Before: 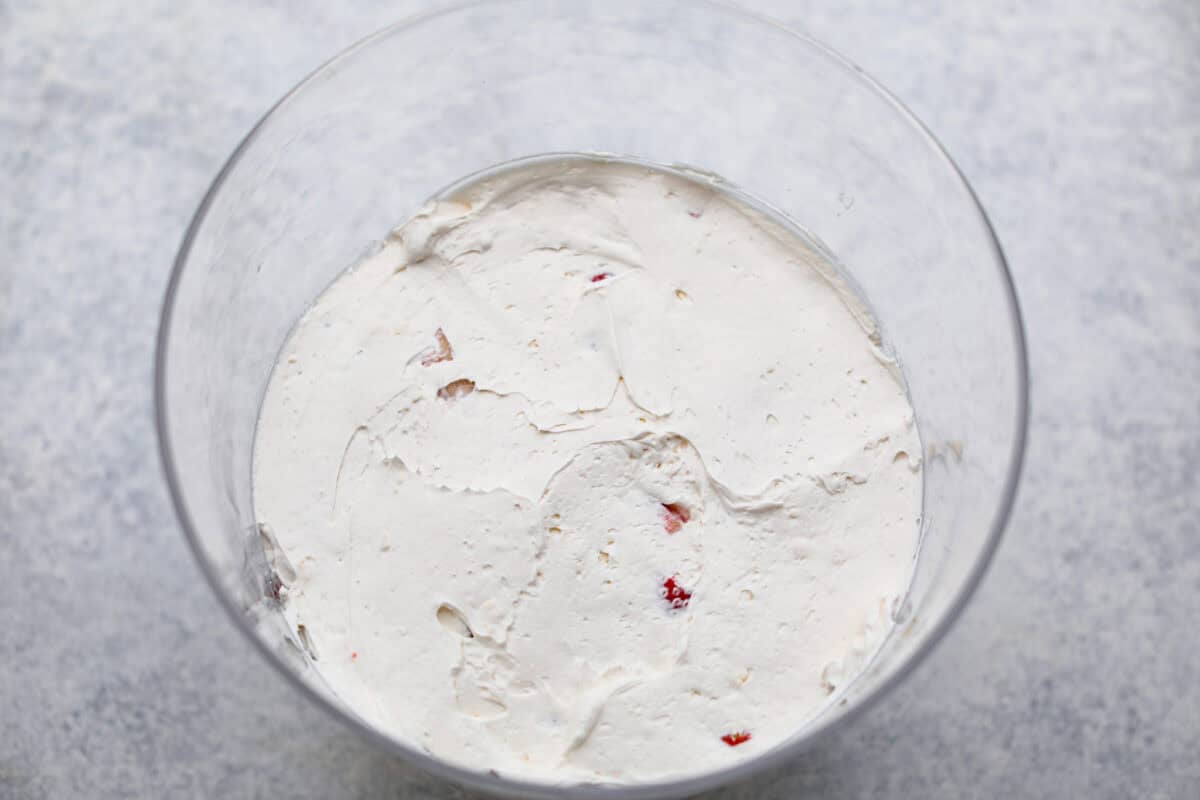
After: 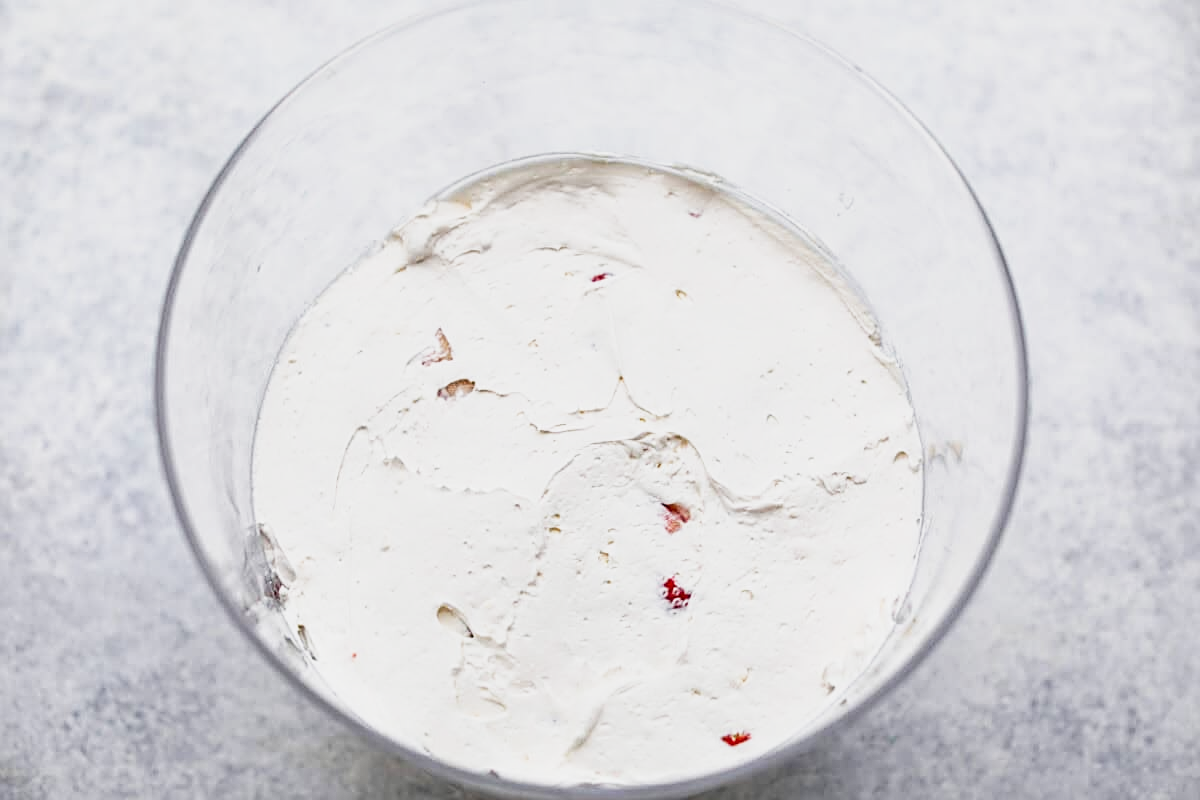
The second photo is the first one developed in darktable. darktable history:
local contrast: on, module defaults
sharpen: on, module defaults
base curve: curves: ch0 [(0, 0) (0.088, 0.125) (0.176, 0.251) (0.354, 0.501) (0.613, 0.749) (1, 0.877)], preserve colors none
